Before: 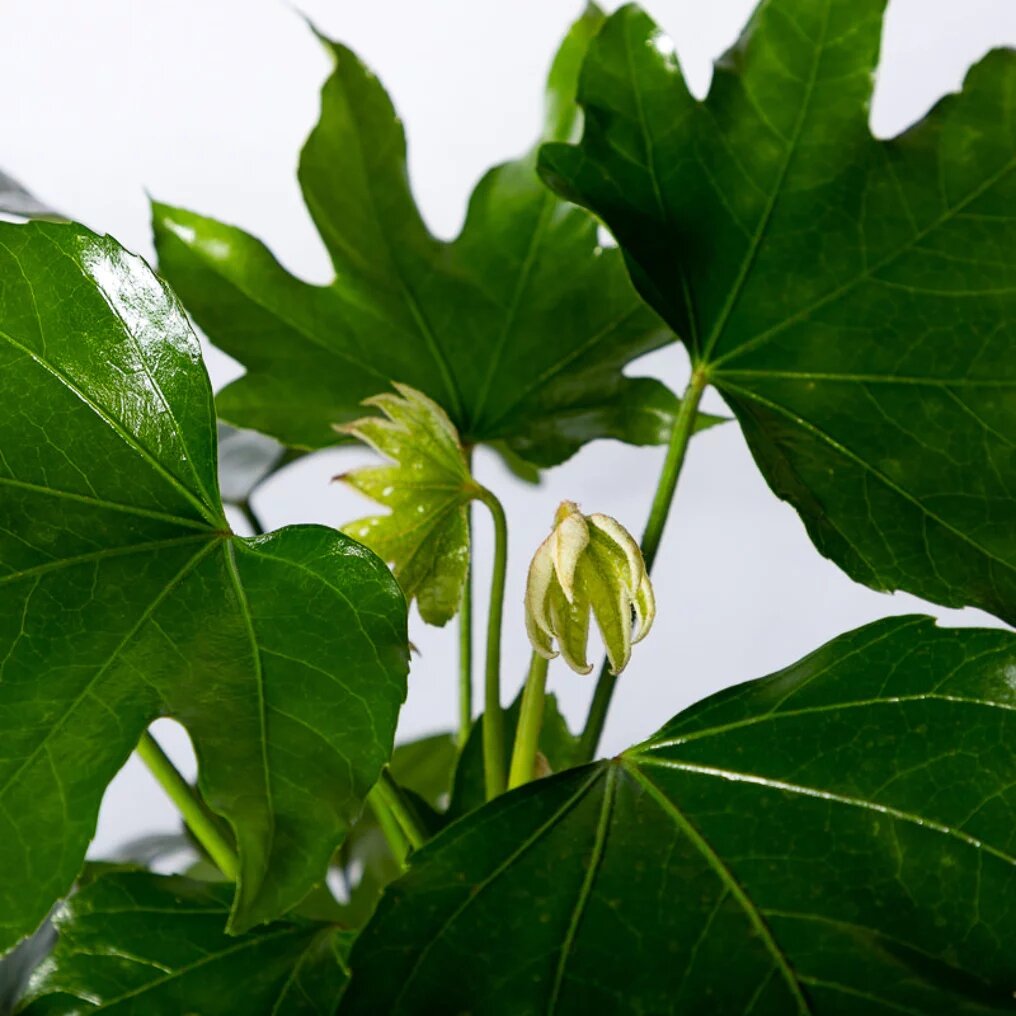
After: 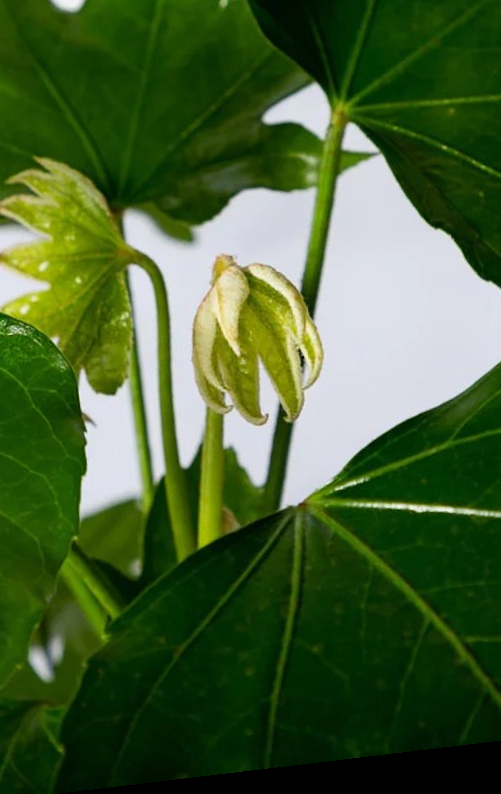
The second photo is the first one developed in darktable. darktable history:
crop: left 35.432%, top 26.233%, right 20.145%, bottom 3.432%
rotate and perspective: rotation -6.83°, automatic cropping off
